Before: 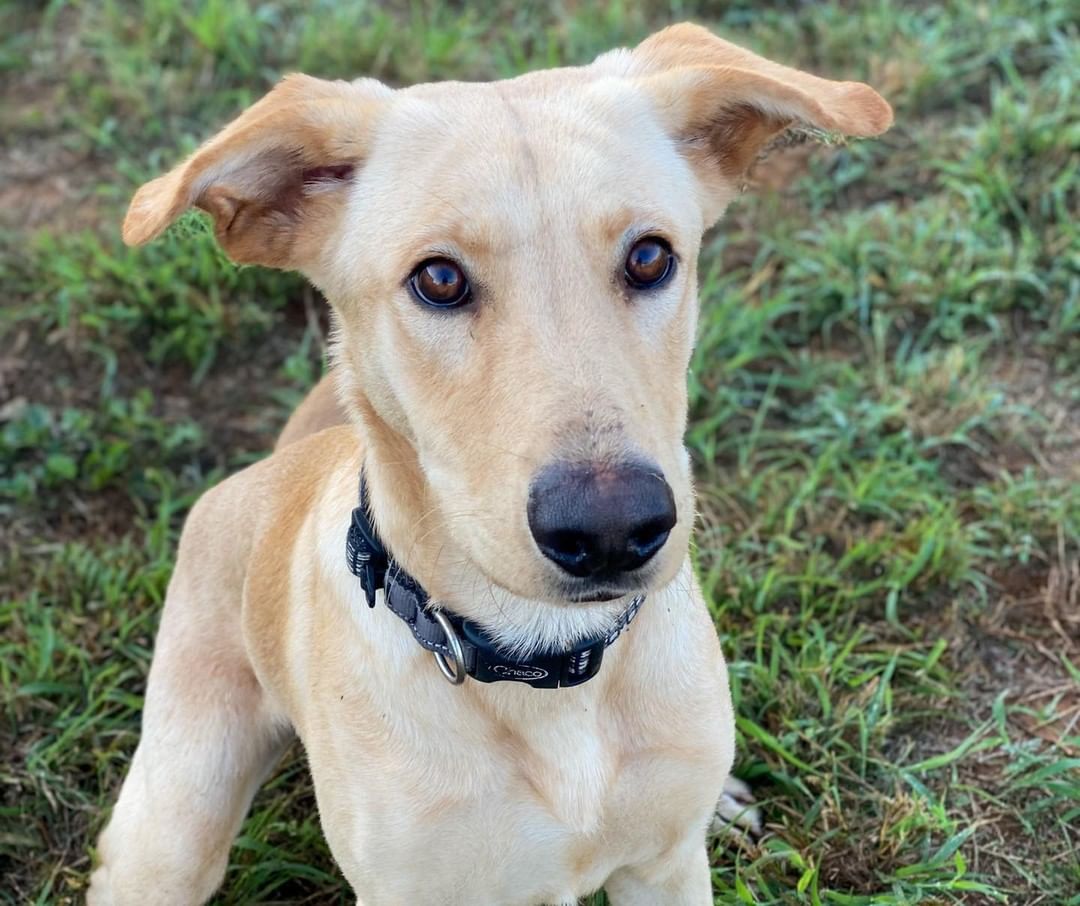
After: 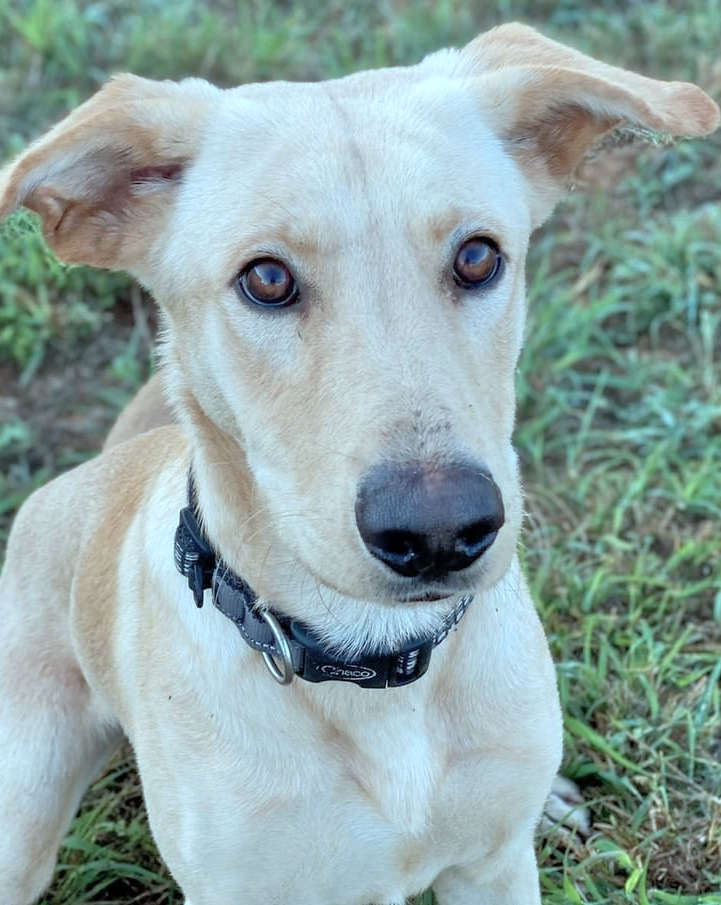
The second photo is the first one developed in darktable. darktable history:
crop and rotate: left 16.008%, right 17.198%
tone equalizer: -7 EV 0.151 EV, -6 EV 0.631 EV, -5 EV 1.18 EV, -4 EV 1.31 EV, -3 EV 1.16 EV, -2 EV 0.6 EV, -1 EV 0.153 EV
color correction: highlights a* -12.9, highlights b* -17.91, saturation 0.712
